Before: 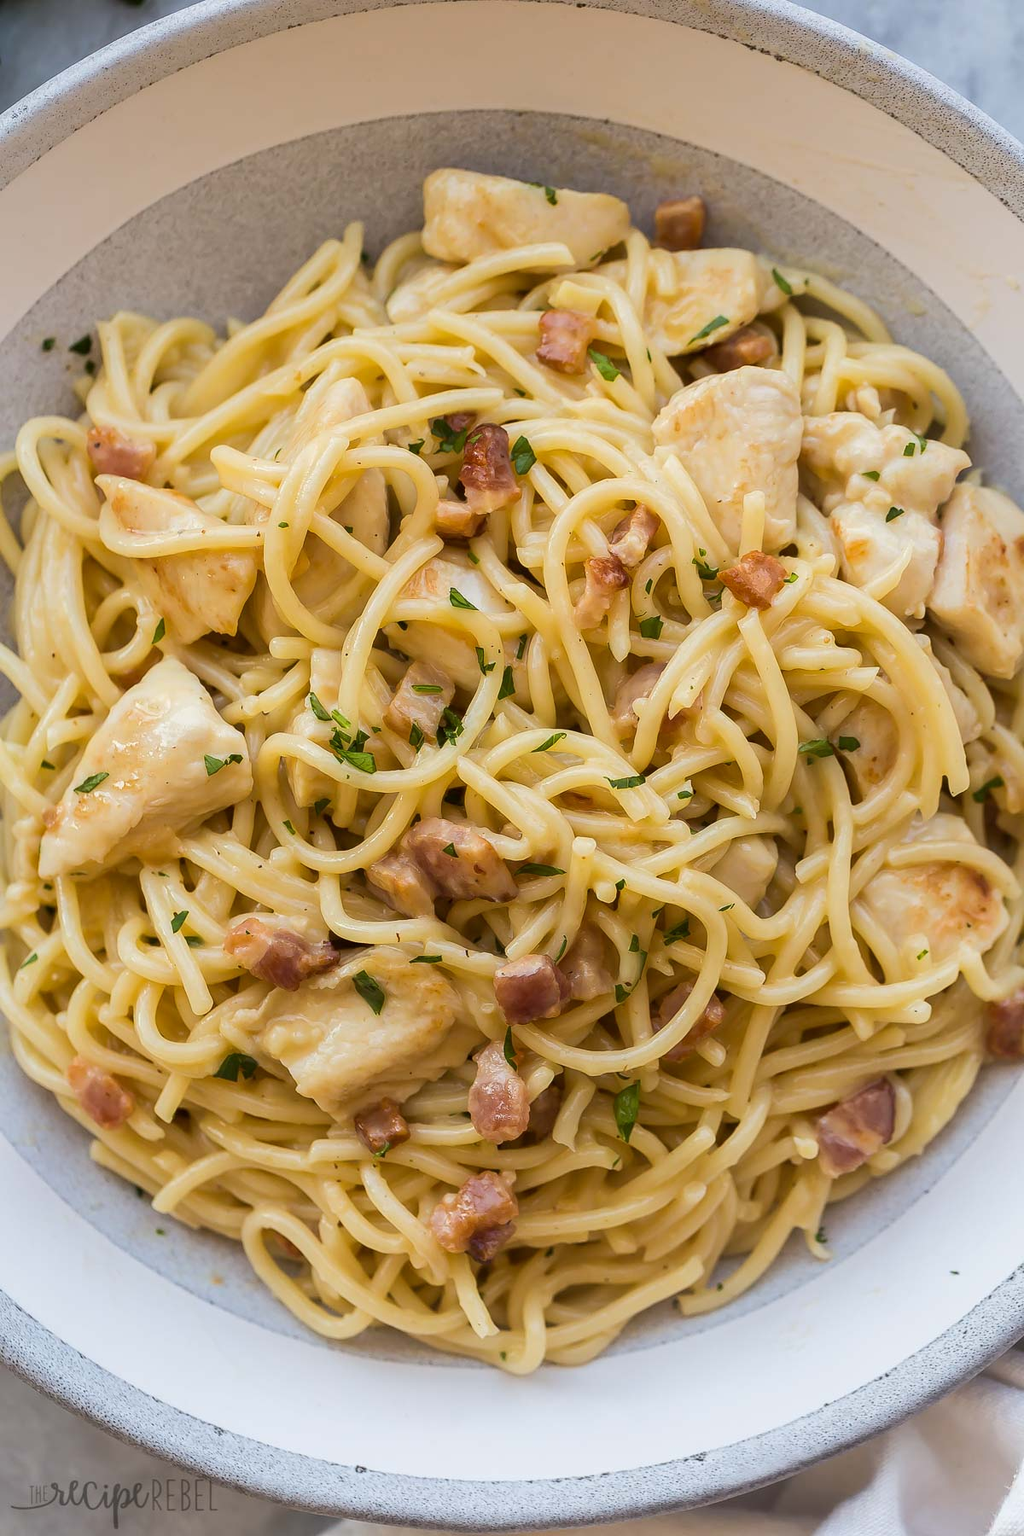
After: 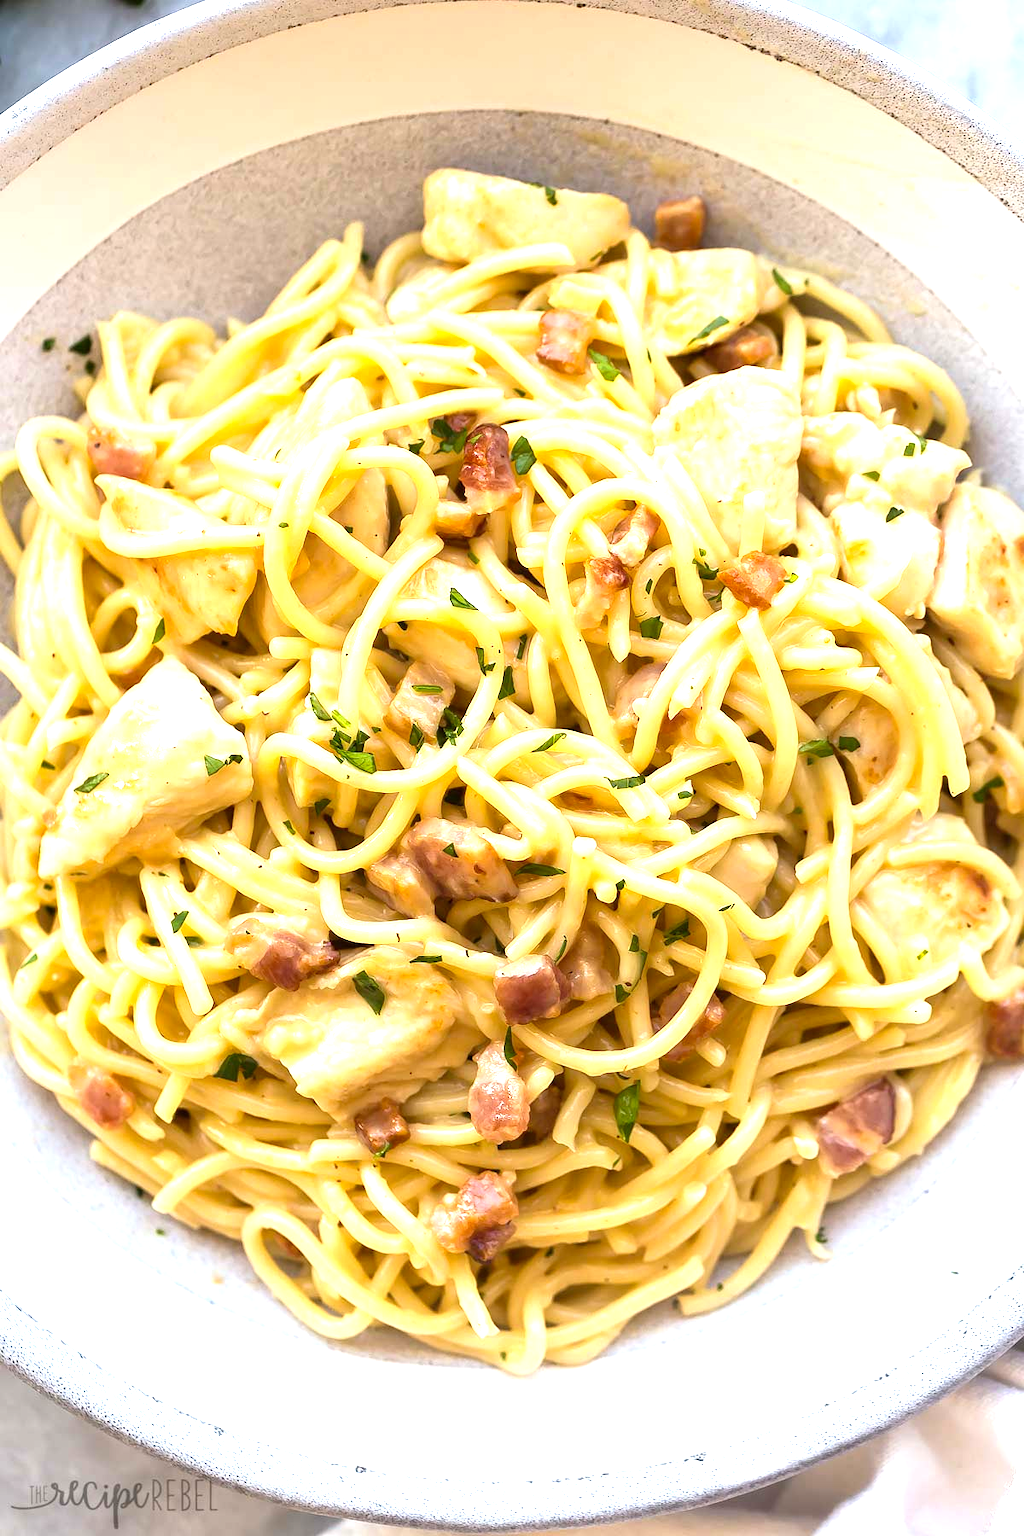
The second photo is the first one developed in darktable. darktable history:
levels: black 0.05%, levels [0, 0.352, 0.703]
